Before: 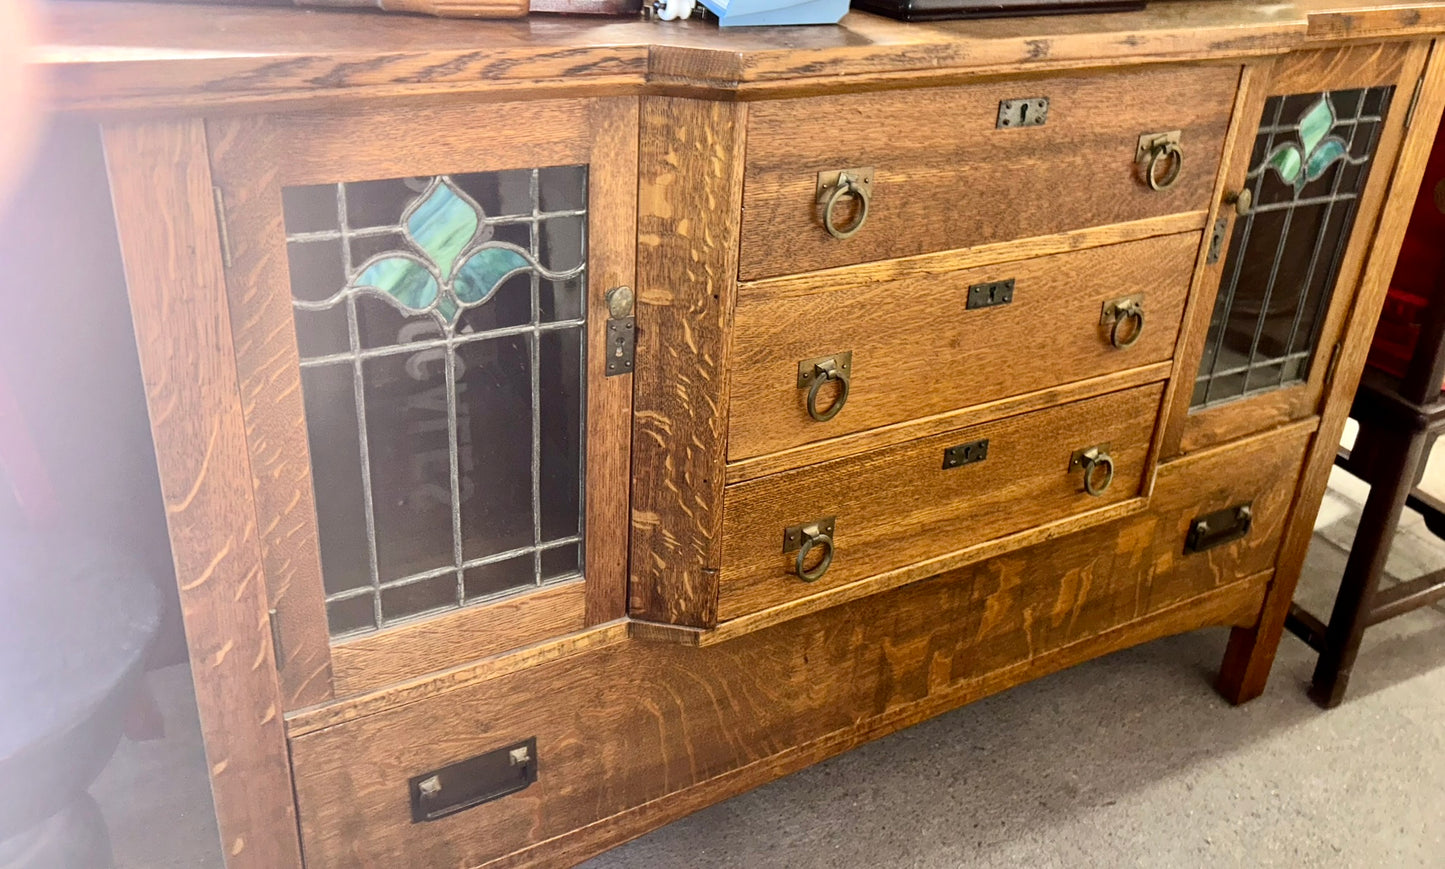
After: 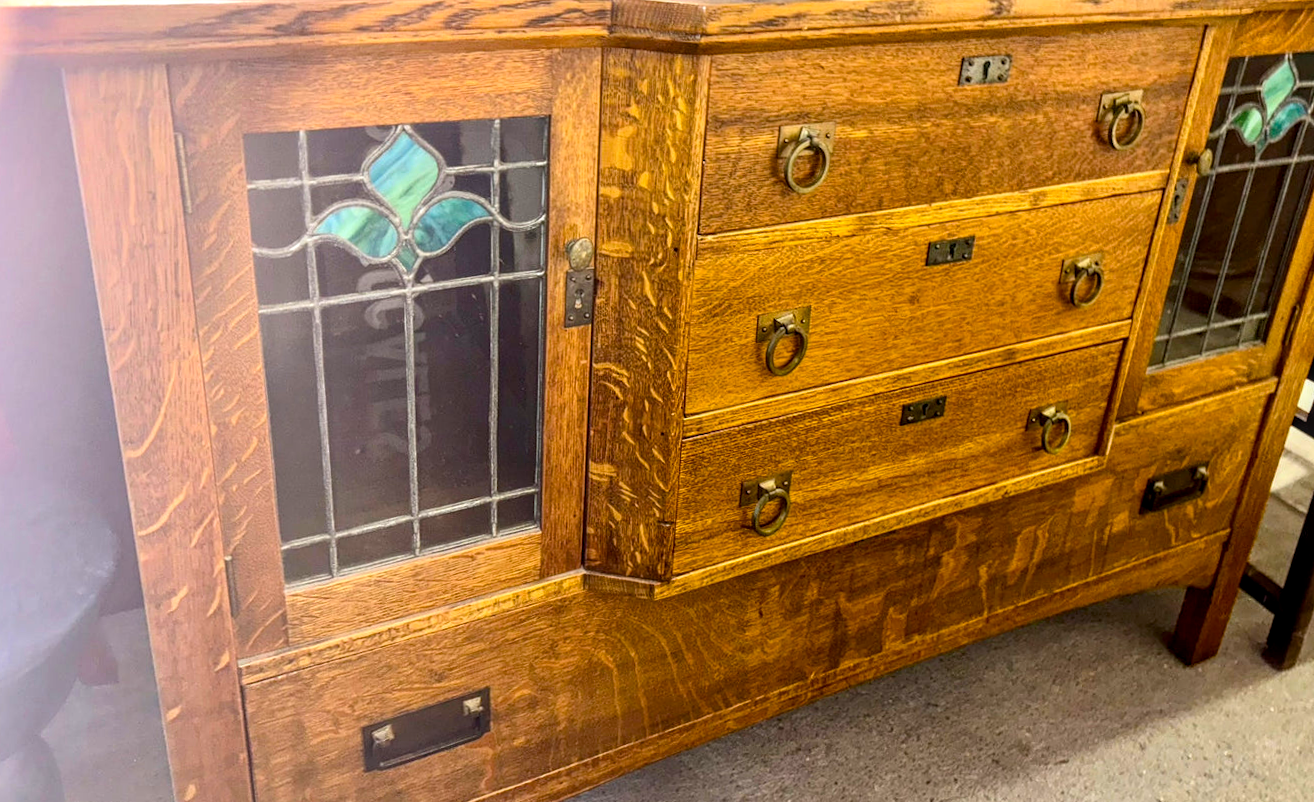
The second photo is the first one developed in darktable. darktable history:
rotate and perspective: rotation 0.8°, automatic cropping off
crop: left 3.305%, top 6.436%, right 6.389%, bottom 3.258%
local contrast: highlights 55%, shadows 52%, detail 130%, midtone range 0.452
color balance rgb: linear chroma grading › global chroma 15%, perceptual saturation grading › global saturation 30%
